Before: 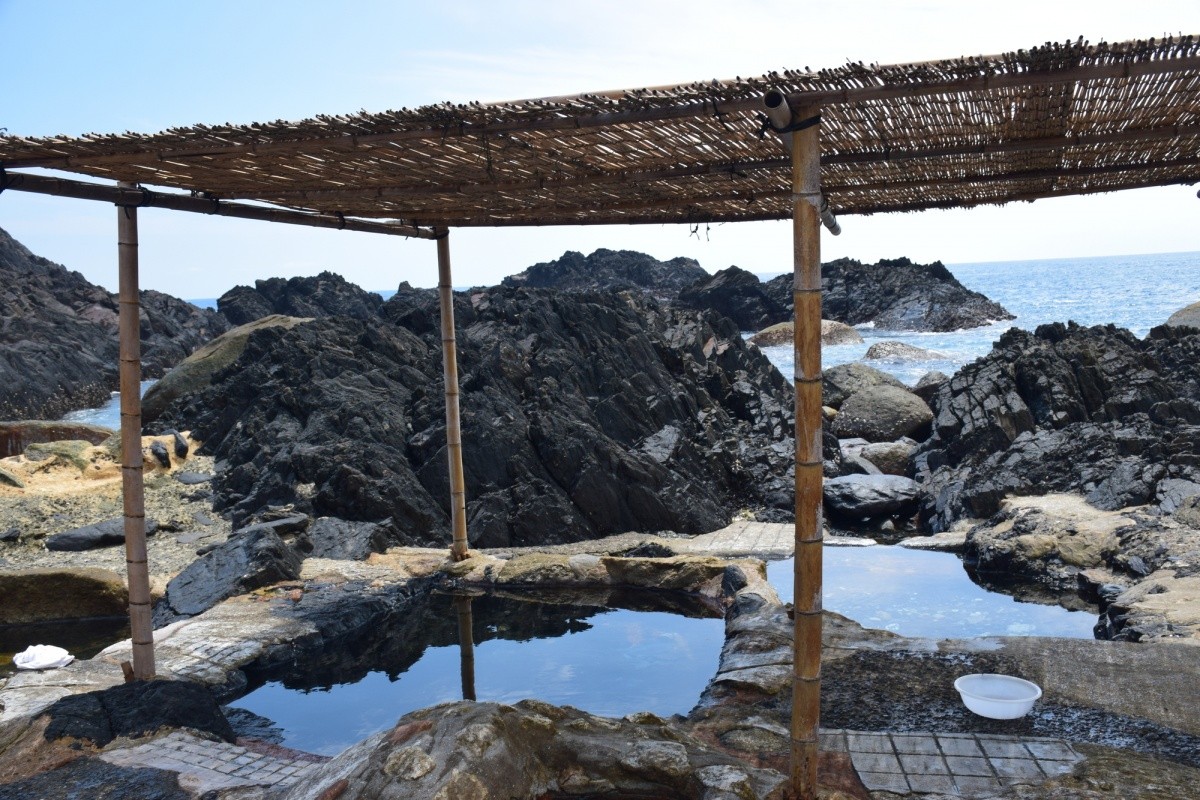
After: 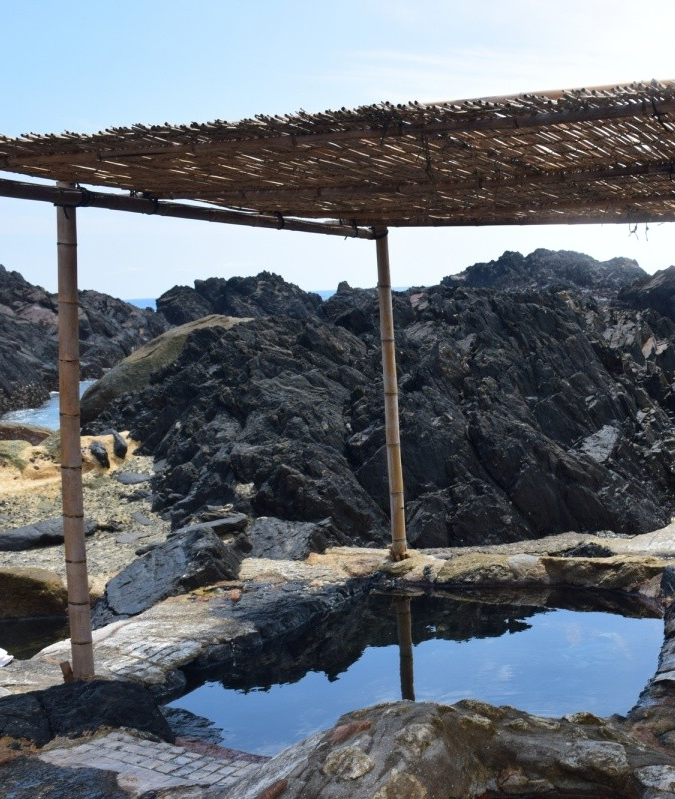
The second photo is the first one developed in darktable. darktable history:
crop: left 5.114%, right 38.589%
bloom: size 3%, threshold 100%, strength 0%
